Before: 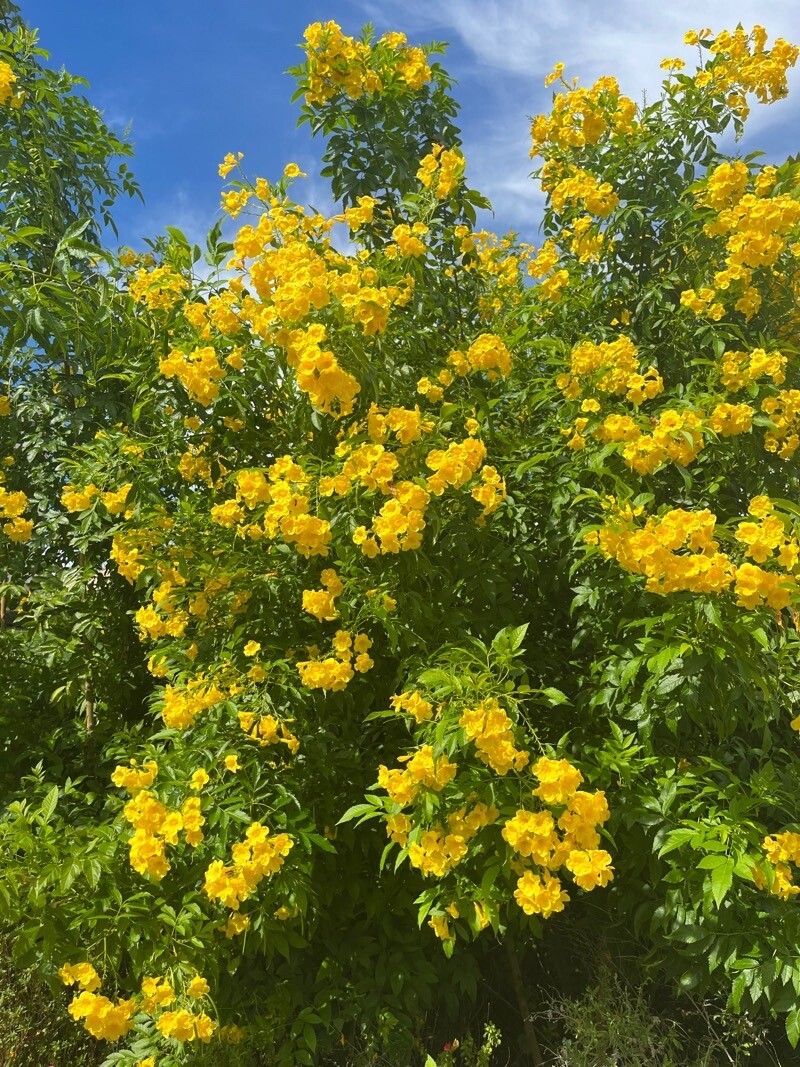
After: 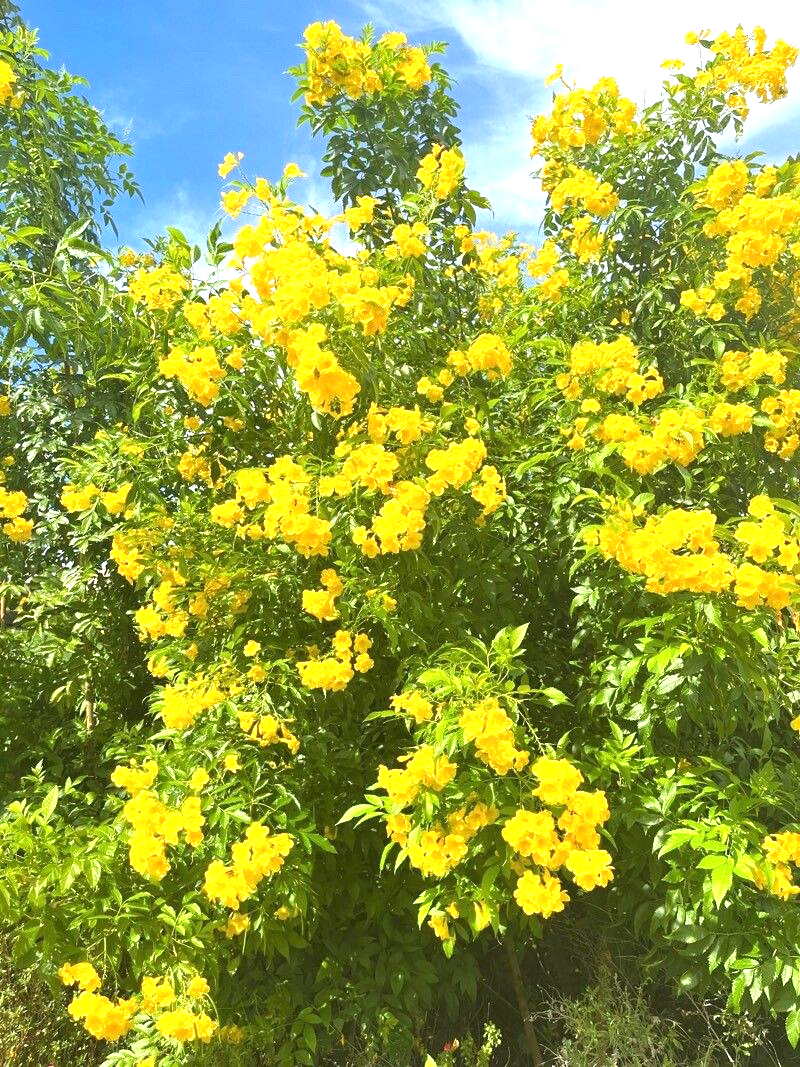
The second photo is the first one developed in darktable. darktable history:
levels: levels [0, 0.492, 0.984]
local contrast: mode bilateral grid, contrast 10, coarseness 25, detail 110%, midtone range 0.2
exposure: black level correction 0, exposure 1.2 EV, compensate exposure bias true, compensate highlight preservation false
